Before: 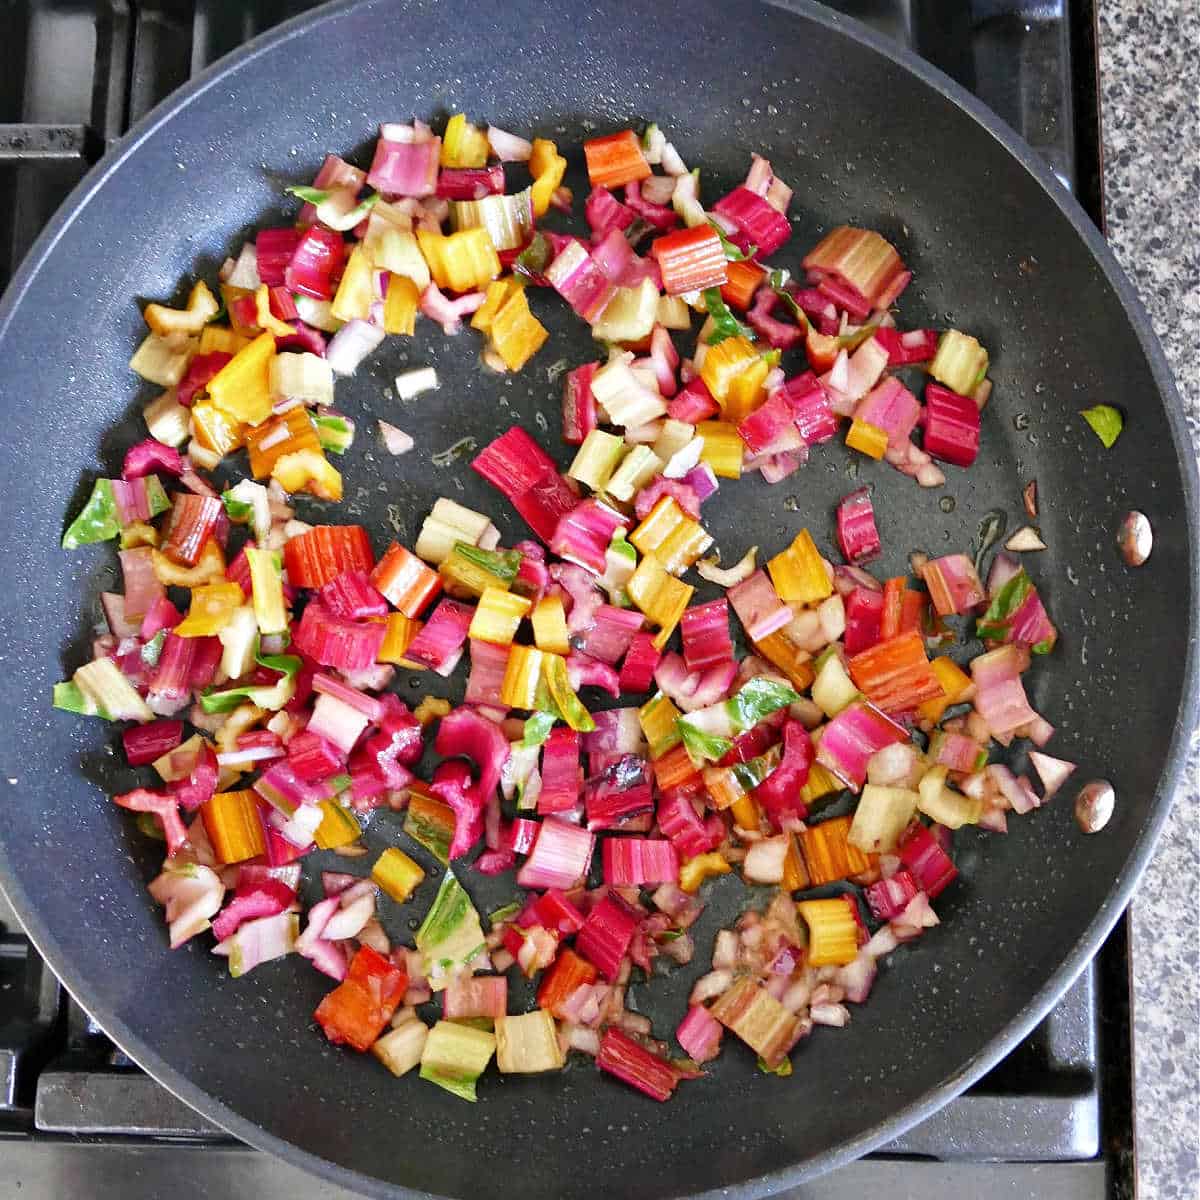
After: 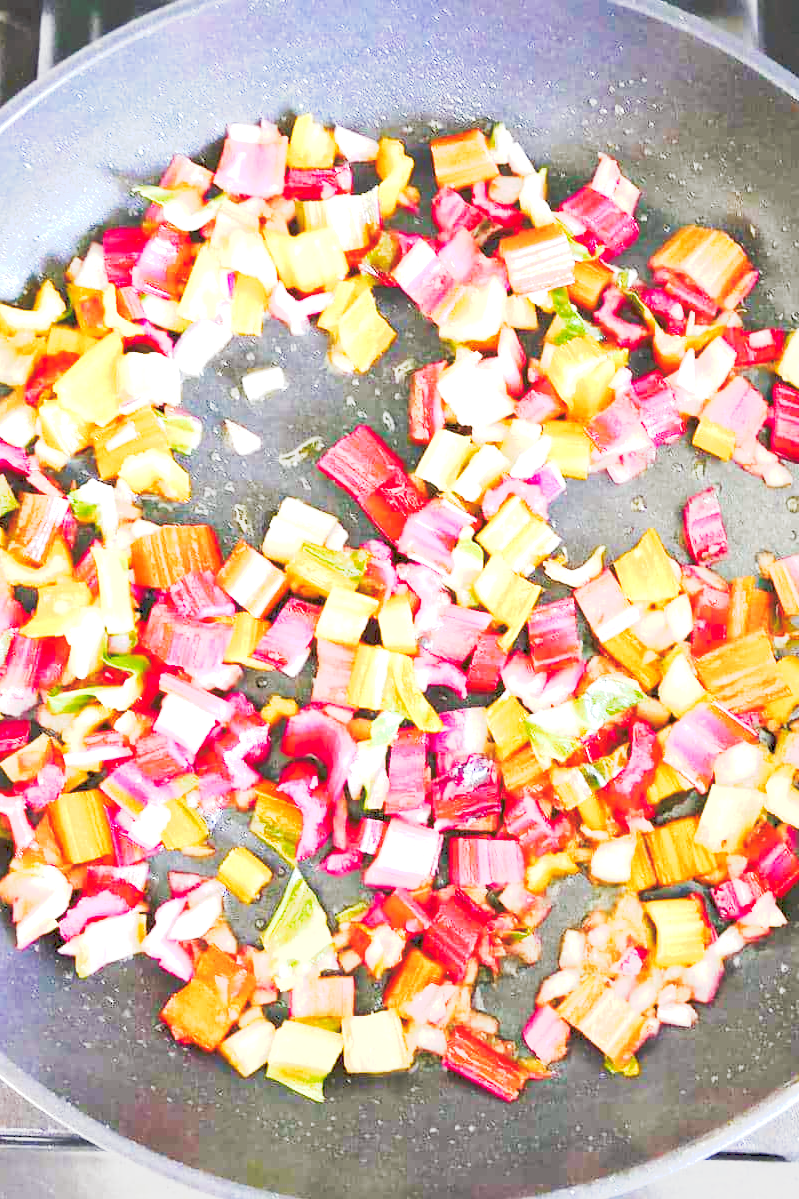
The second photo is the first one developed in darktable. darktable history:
crop and rotate: left 12.812%, right 20.56%
color balance rgb: power › chroma 0.315%, power › hue 25.16°, shadows fall-off 100.691%, perceptual saturation grading › global saturation 26.204%, perceptual saturation grading › highlights -28.186%, perceptual saturation grading › mid-tones 15.634%, perceptual saturation grading › shadows 34.025%, mask middle-gray fulcrum 22.363%, global vibrance 20%
exposure: black level correction 0.001, exposure 0.964 EV, compensate highlight preservation false
tone curve: curves: ch0 [(0, 0) (0.003, 0.202) (0.011, 0.205) (0.025, 0.222) (0.044, 0.258) (0.069, 0.298) (0.1, 0.321) (0.136, 0.333) (0.177, 0.38) (0.224, 0.439) (0.277, 0.51) (0.335, 0.594) (0.399, 0.675) (0.468, 0.743) (0.543, 0.805) (0.623, 0.861) (0.709, 0.905) (0.801, 0.931) (0.898, 0.941) (1, 1)], preserve colors none
